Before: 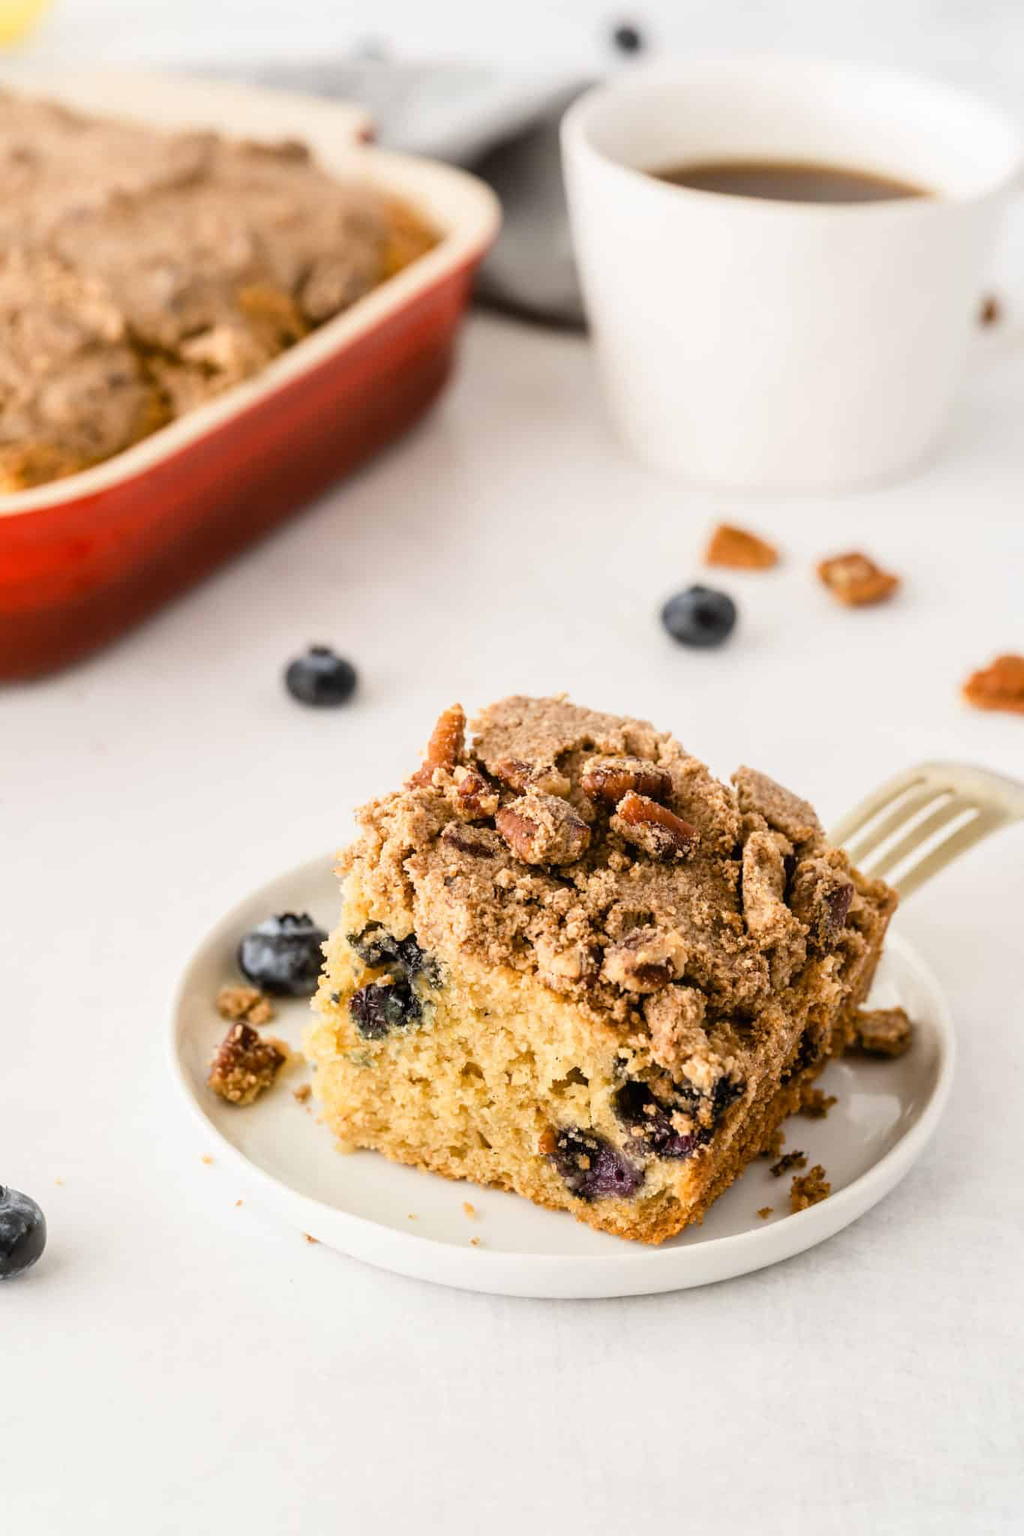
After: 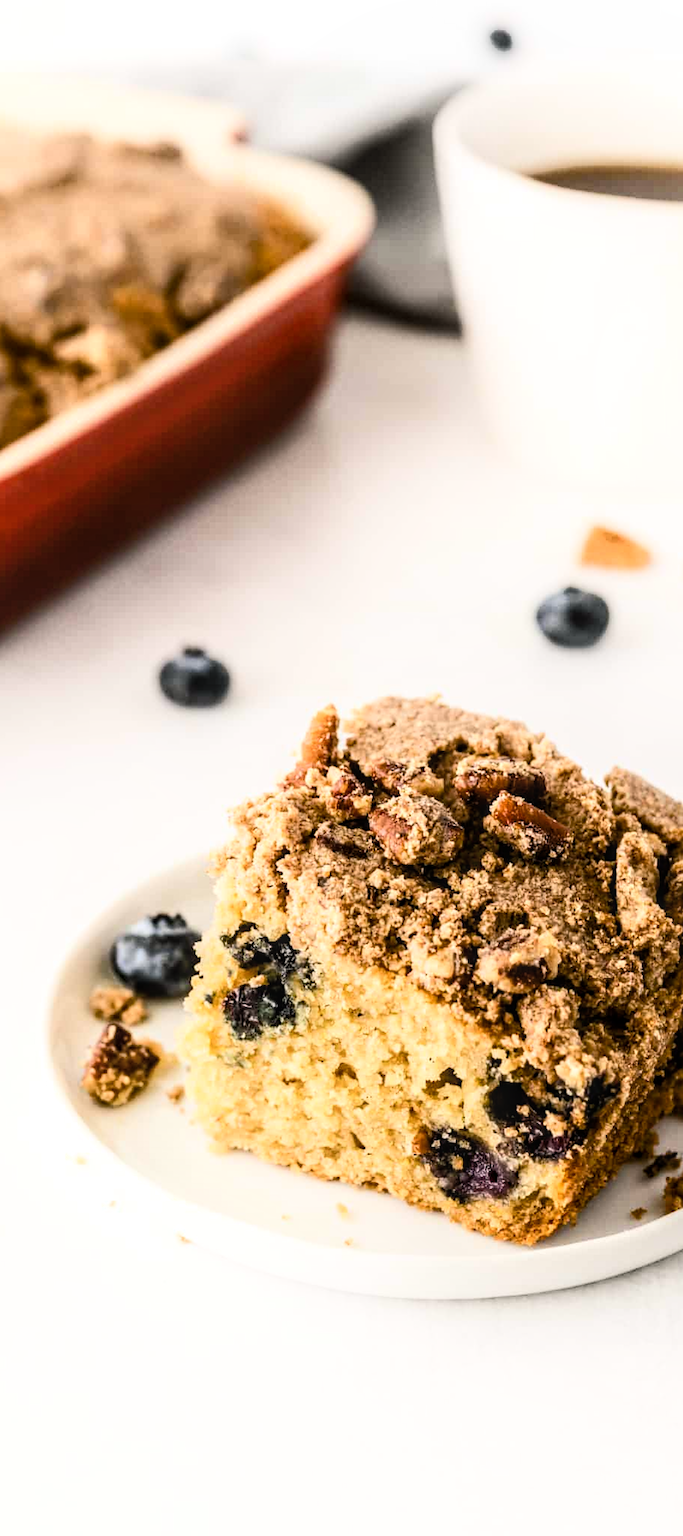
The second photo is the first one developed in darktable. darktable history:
local contrast: on, module defaults
crop and rotate: left 12.412%, right 20.822%
shadows and highlights: shadows -25.98, highlights 49.23, soften with gaussian
tone curve: curves: ch0 [(0, 0) (0.004, 0.001) (0.133, 0.112) (0.325, 0.362) (0.832, 0.893) (1, 1)], color space Lab, linked channels, preserve colors none
exposure: compensate exposure bias true, compensate highlight preservation false
color balance rgb: shadows lift › chroma 2.056%, shadows lift › hue 216.64°, perceptual saturation grading › global saturation 20%, perceptual saturation grading › highlights -25.711%, perceptual saturation grading › shadows 23.963%, perceptual brilliance grading › highlights 3.504%, perceptual brilliance grading › mid-tones -17.978%, perceptual brilliance grading › shadows -41.458%
